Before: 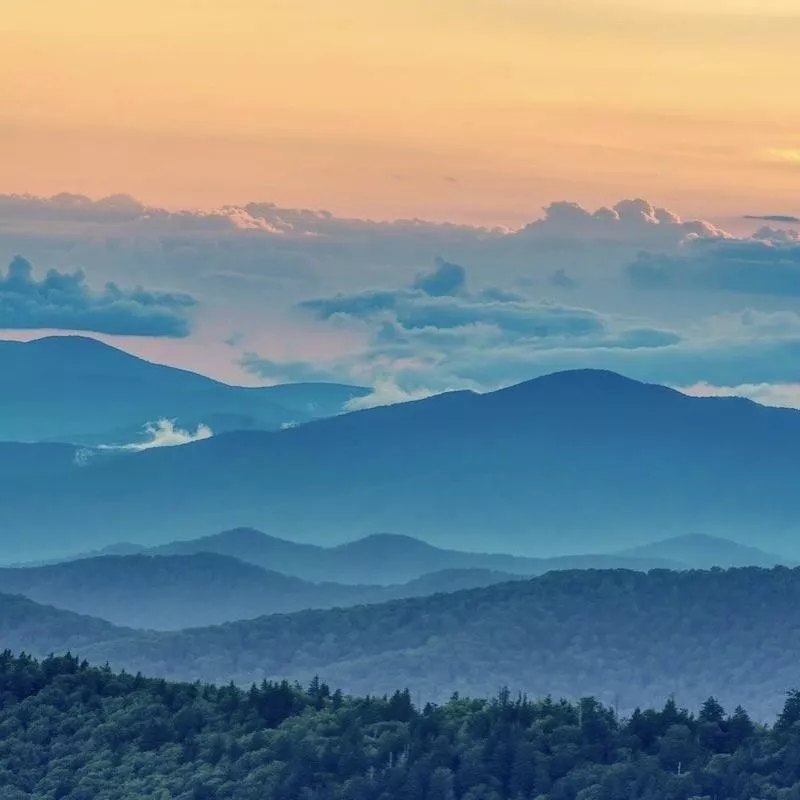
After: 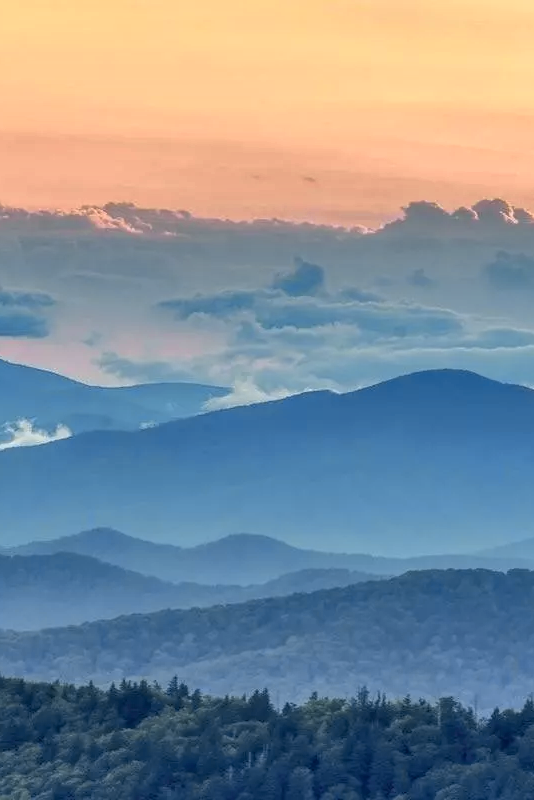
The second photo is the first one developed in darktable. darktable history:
crop and rotate: left 17.732%, right 15.423%
contrast equalizer: octaves 7, y [[0.6 ×6], [0.55 ×6], [0 ×6], [0 ×6], [0 ×6]], mix -0.2
tone curve: curves: ch0 [(0, 0) (0.105, 0.068) (0.181, 0.185) (0.28, 0.291) (0.384, 0.404) (0.485, 0.531) (0.638, 0.681) (0.795, 0.879) (1, 0.977)]; ch1 [(0, 0) (0.161, 0.092) (0.35, 0.33) (0.379, 0.401) (0.456, 0.469) (0.504, 0.5) (0.512, 0.514) (0.58, 0.597) (0.635, 0.646) (1, 1)]; ch2 [(0, 0) (0.371, 0.362) (0.437, 0.437) (0.5, 0.5) (0.53, 0.523) (0.56, 0.58) (0.622, 0.606) (1, 1)], color space Lab, independent channels, preserve colors none
shadows and highlights: radius 171.16, shadows 27, white point adjustment 3.13, highlights -67.95, soften with gaussian
